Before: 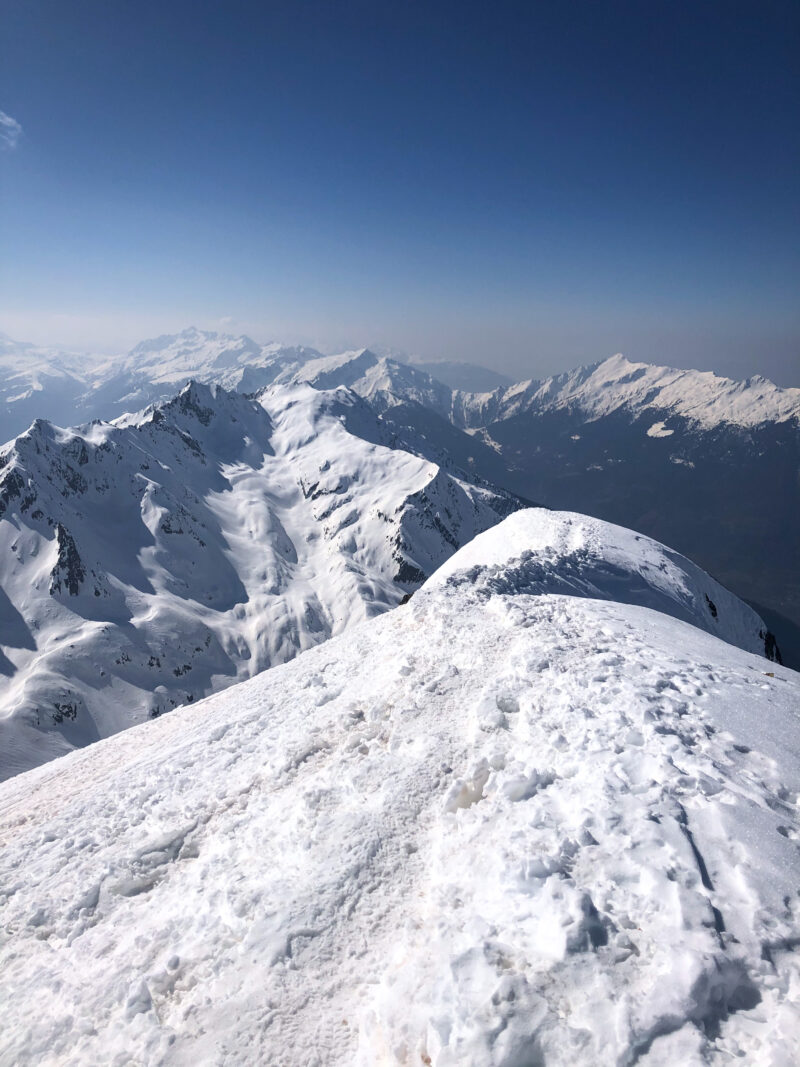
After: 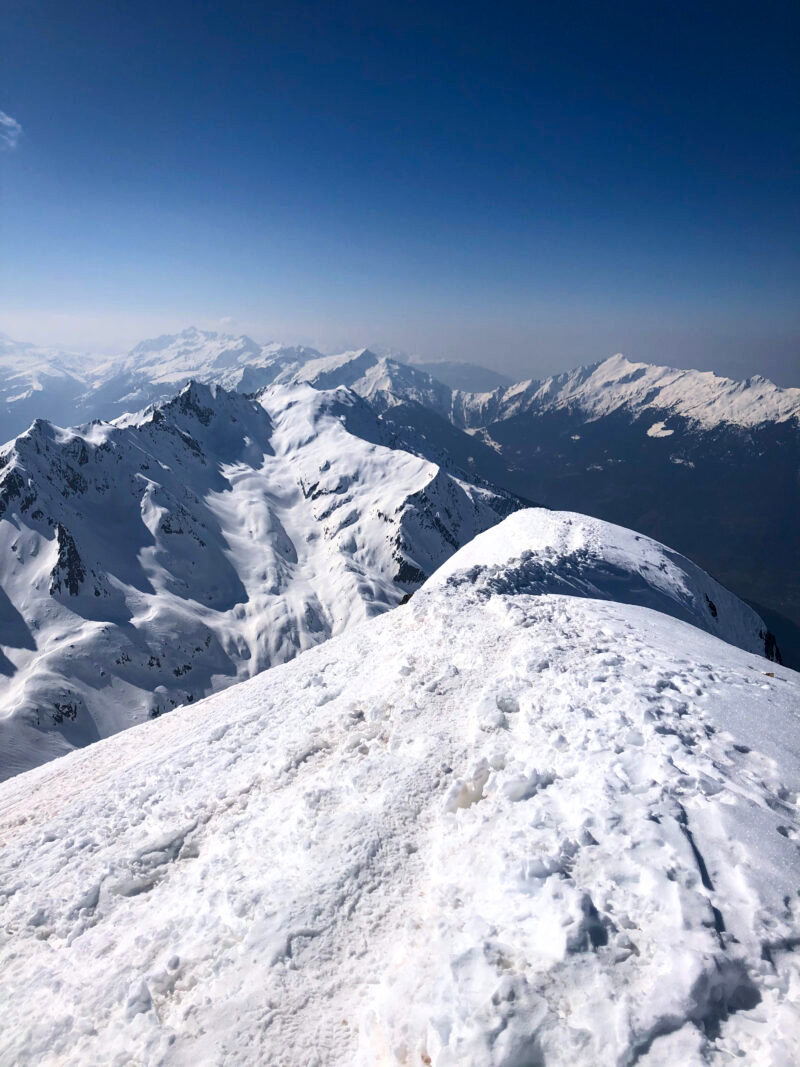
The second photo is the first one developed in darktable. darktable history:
contrast brightness saturation: contrast 0.133, brightness -0.048, saturation 0.159
